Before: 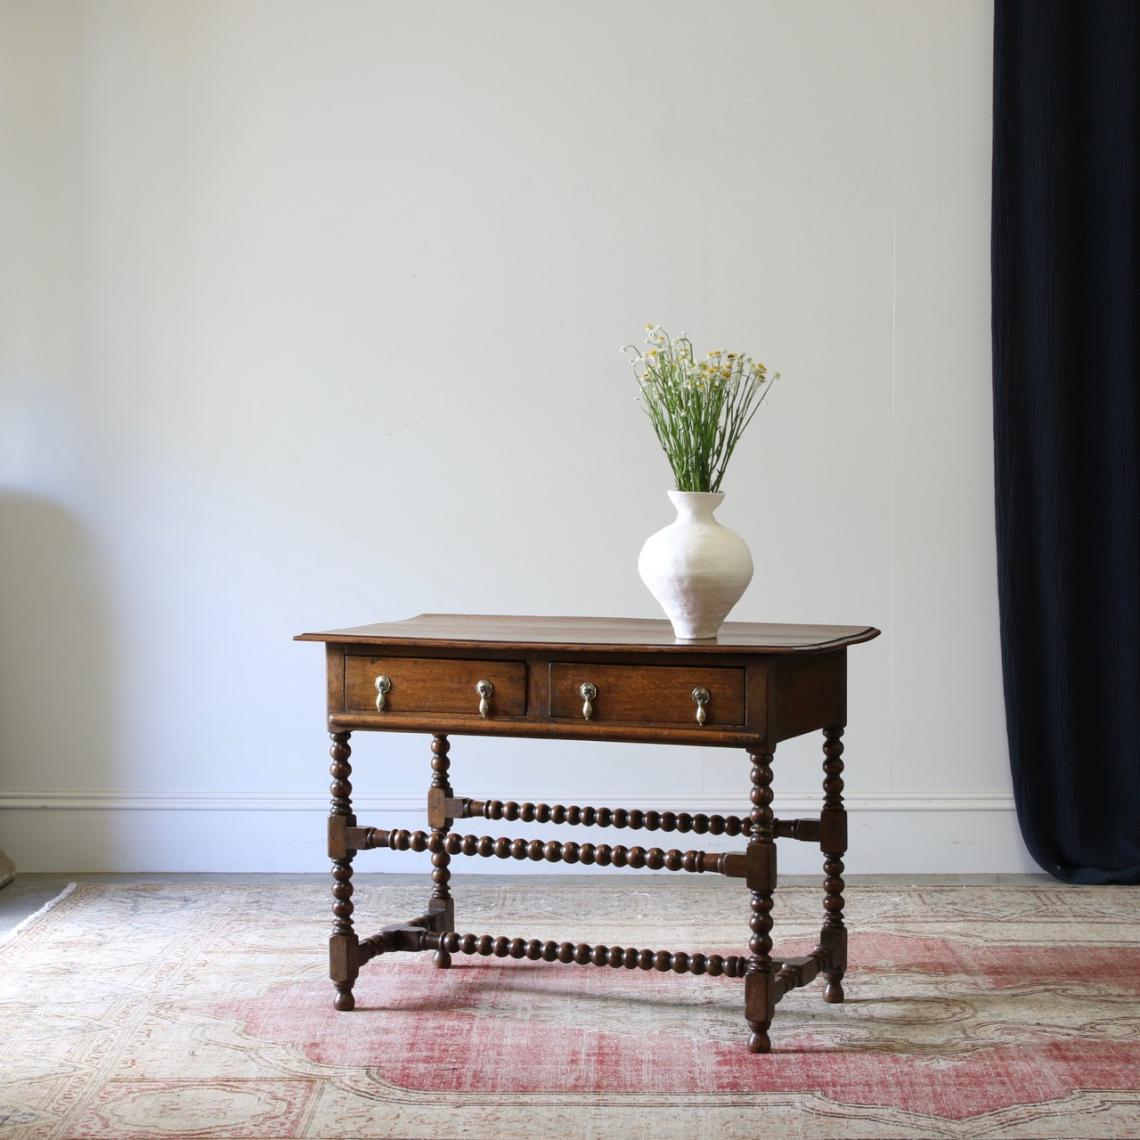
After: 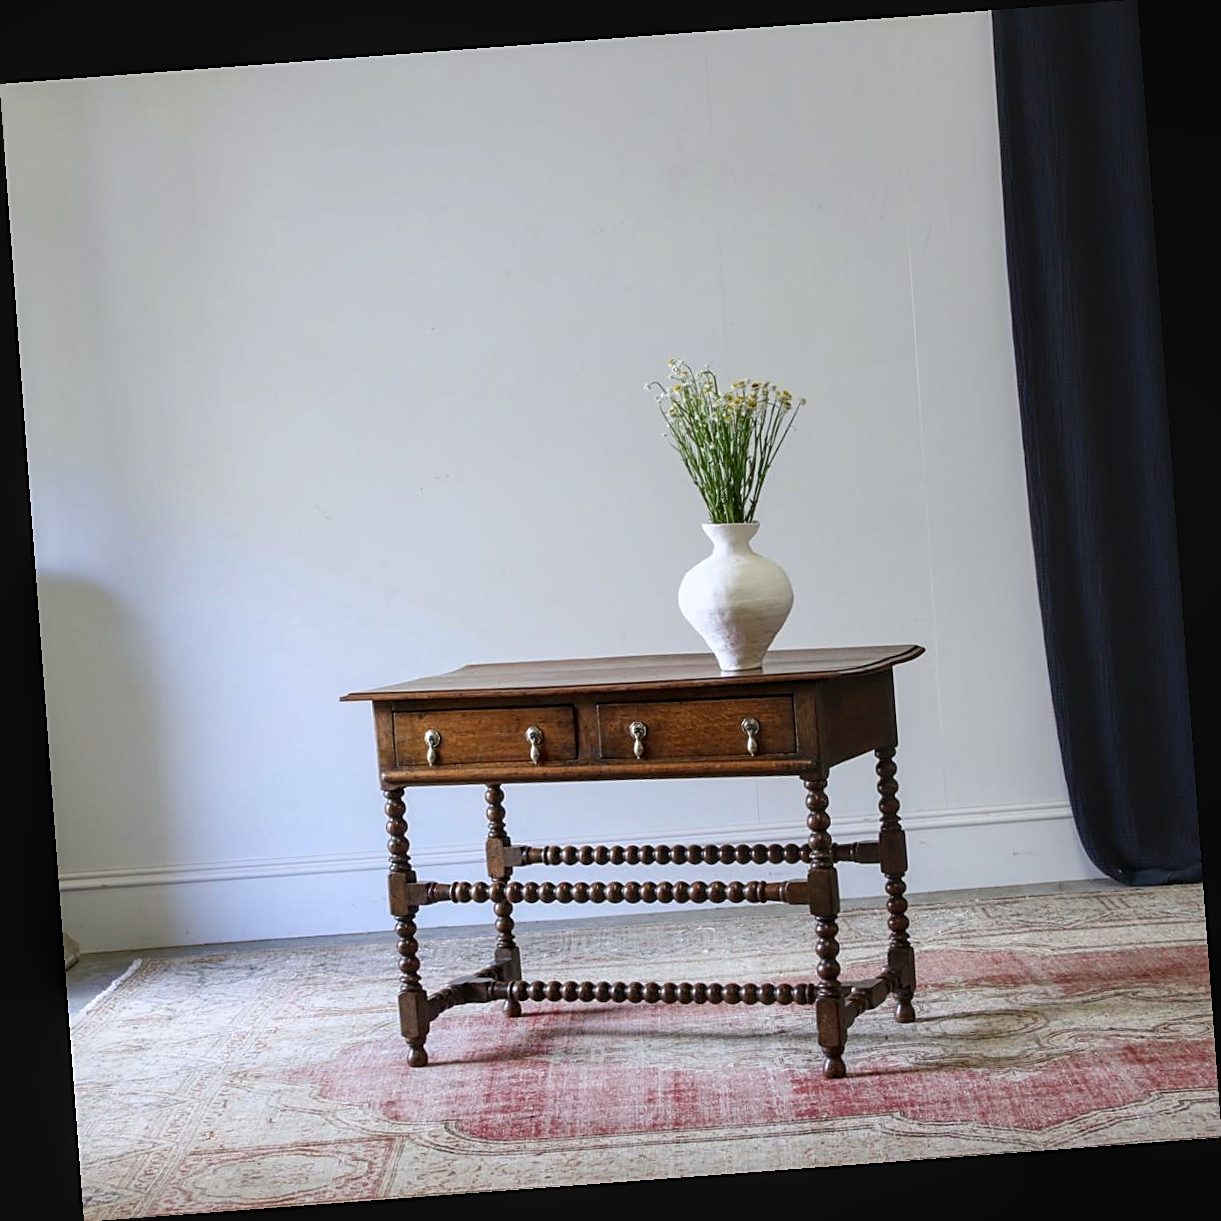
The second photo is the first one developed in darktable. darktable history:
sharpen: on, module defaults
white balance: red 0.983, blue 1.036
rotate and perspective: rotation -4.25°, automatic cropping off
local contrast: on, module defaults
